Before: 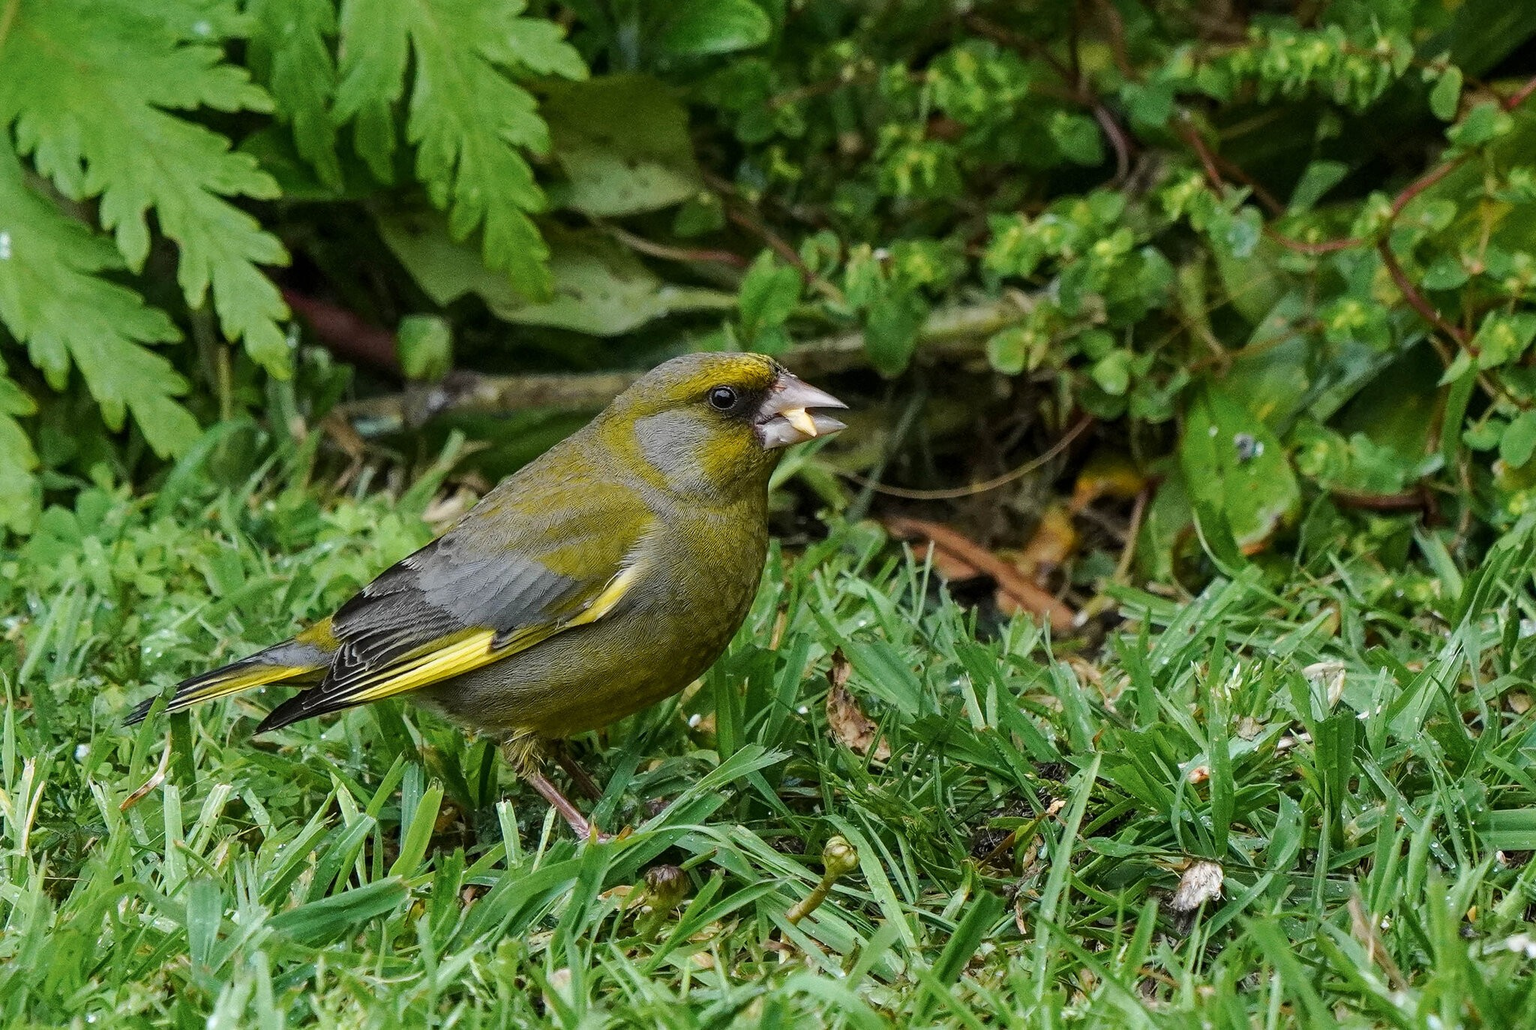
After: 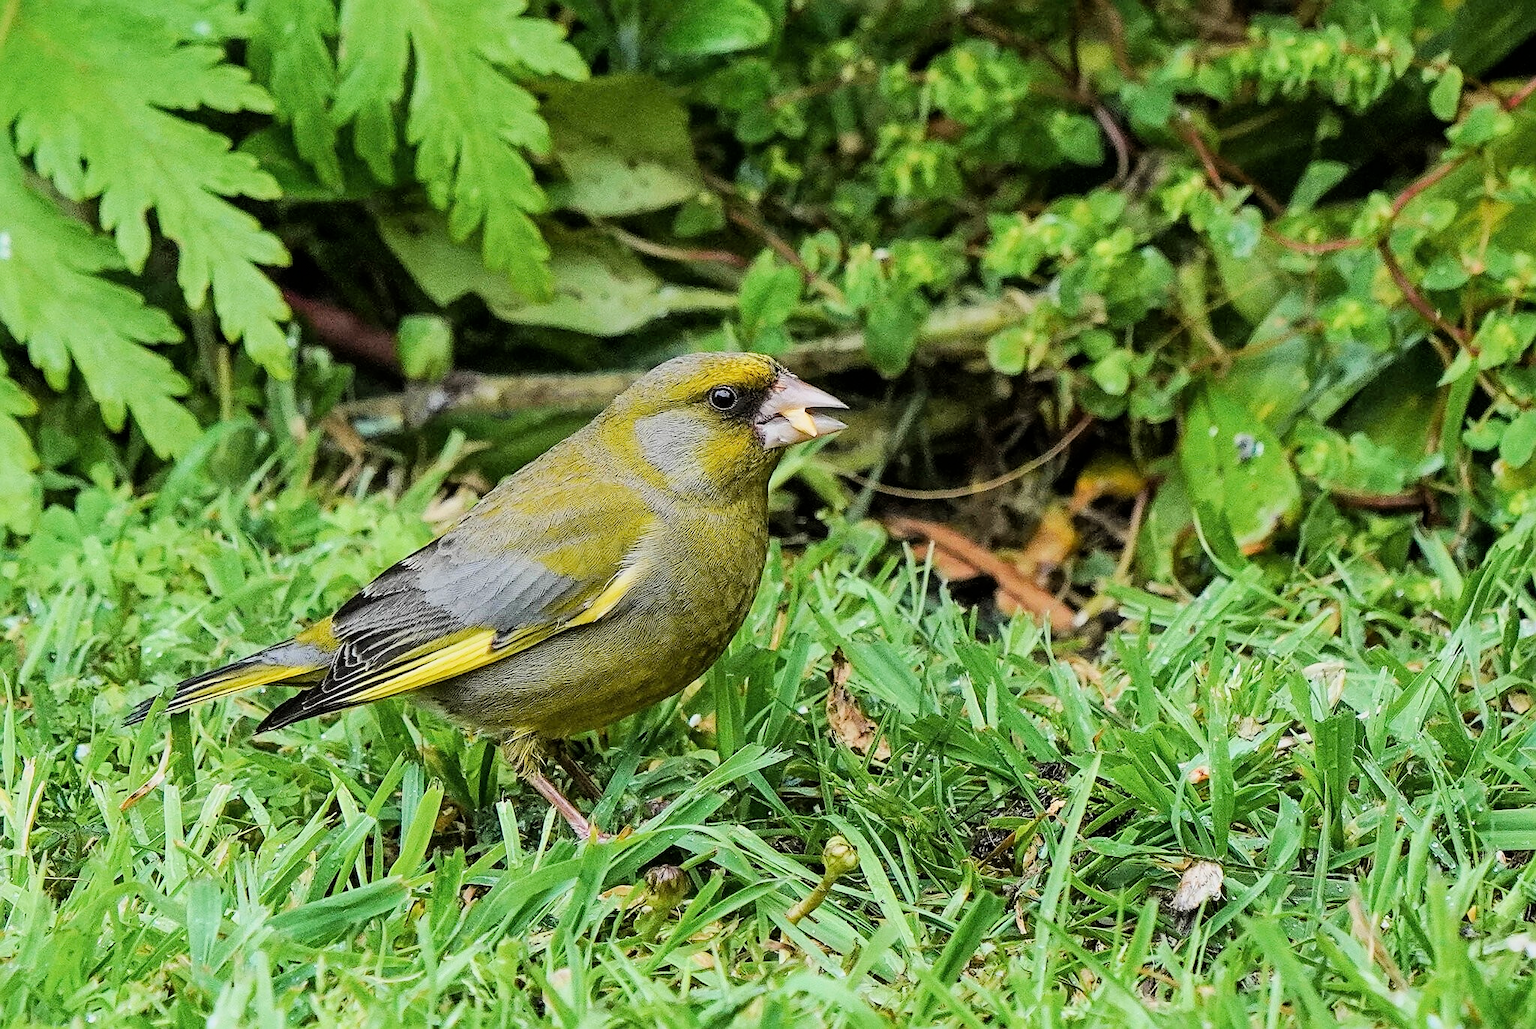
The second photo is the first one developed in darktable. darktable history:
sharpen: on, module defaults
exposure: black level correction 0, exposure 1.1 EV, compensate exposure bias true, compensate highlight preservation false
filmic rgb: black relative exposure -7.15 EV, white relative exposure 5.36 EV, hardness 3.02, color science v6 (2022)
